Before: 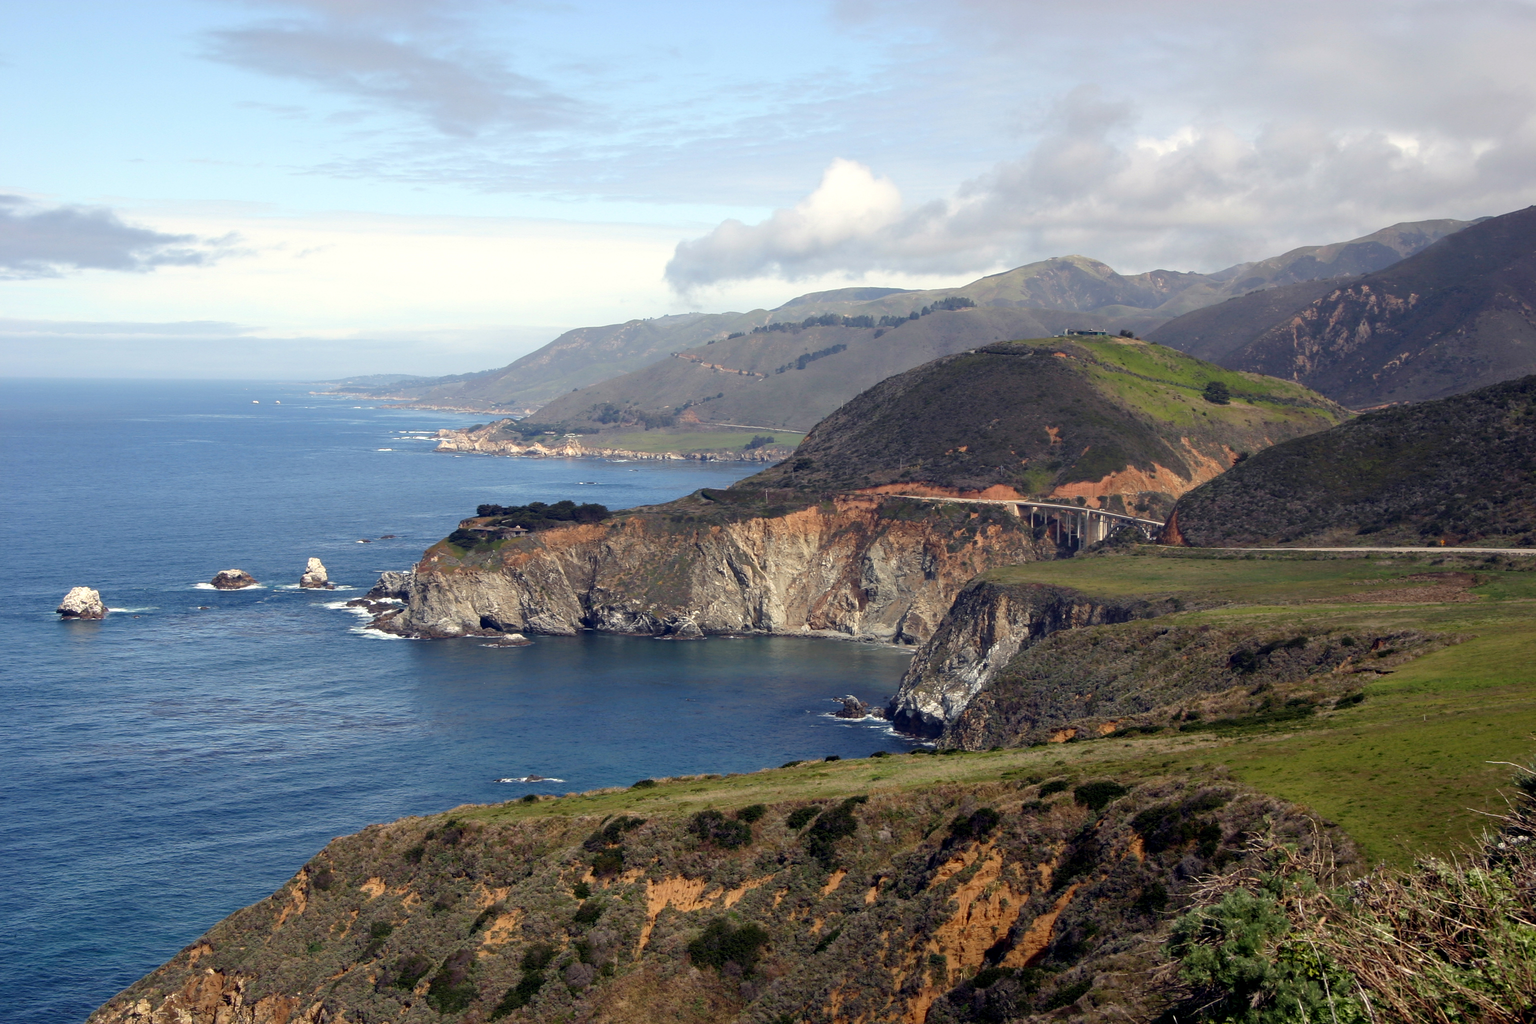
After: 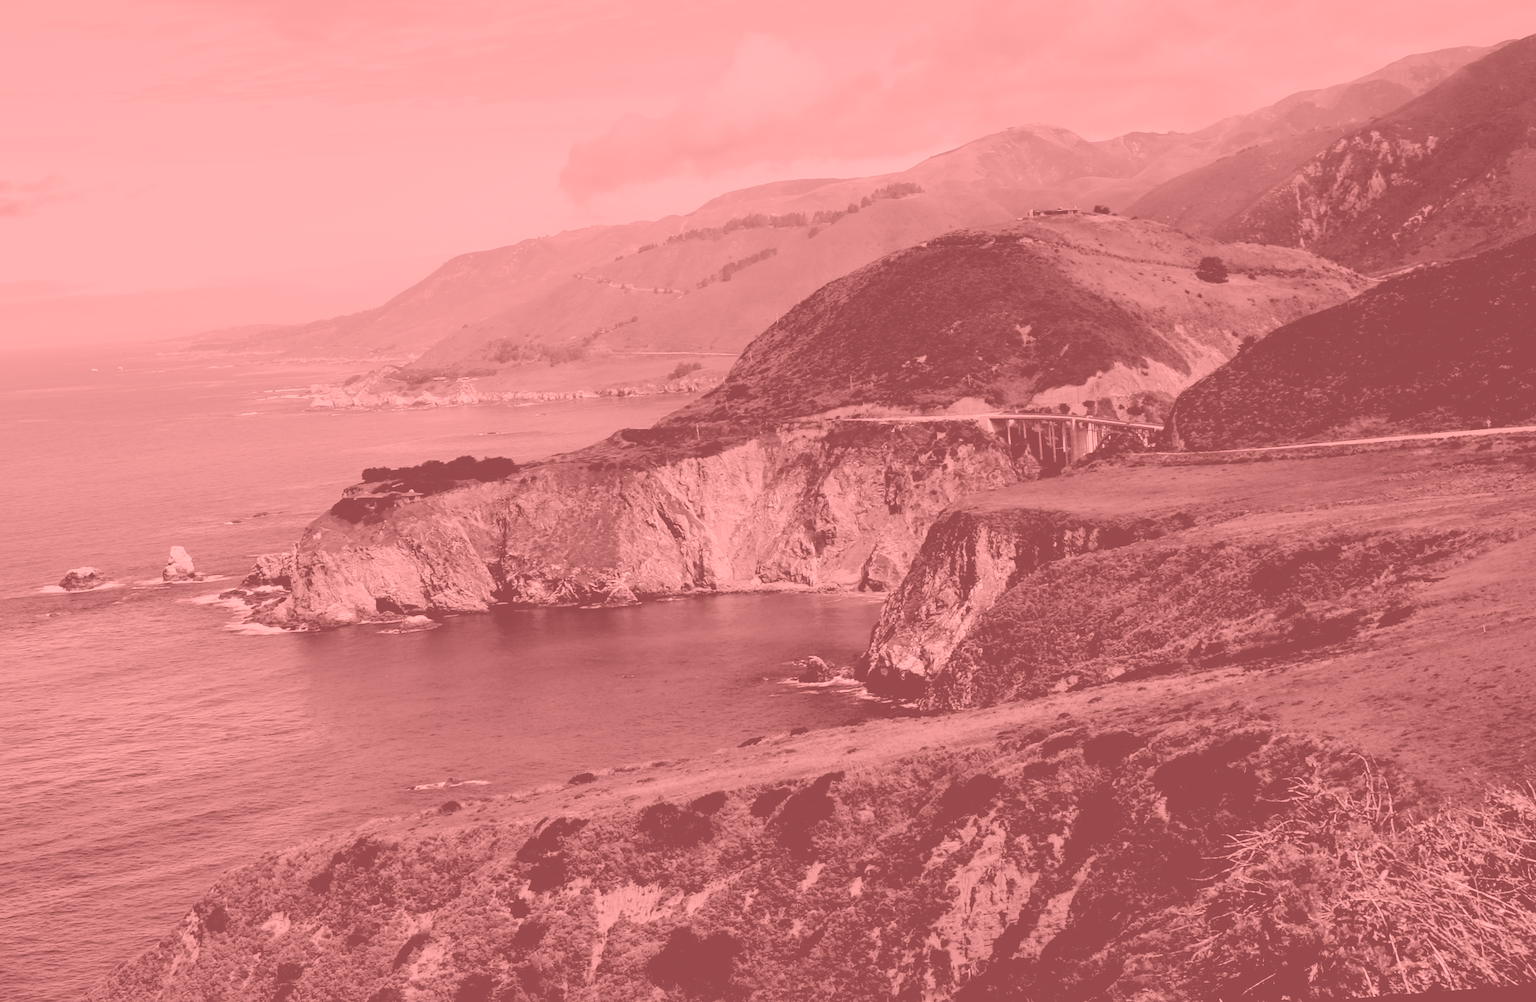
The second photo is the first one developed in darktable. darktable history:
filmic rgb: black relative exposure -2.85 EV, white relative exposure 4.56 EV, hardness 1.77, contrast 1.25, preserve chrominance no, color science v5 (2021)
colorize: saturation 51%, source mix 50.67%, lightness 50.67%
shadows and highlights: shadows 22.7, highlights -48.71, soften with gaussian
crop and rotate: left 8.262%, top 9.226%
rotate and perspective: rotation -4.57°, crop left 0.054, crop right 0.944, crop top 0.087, crop bottom 0.914
